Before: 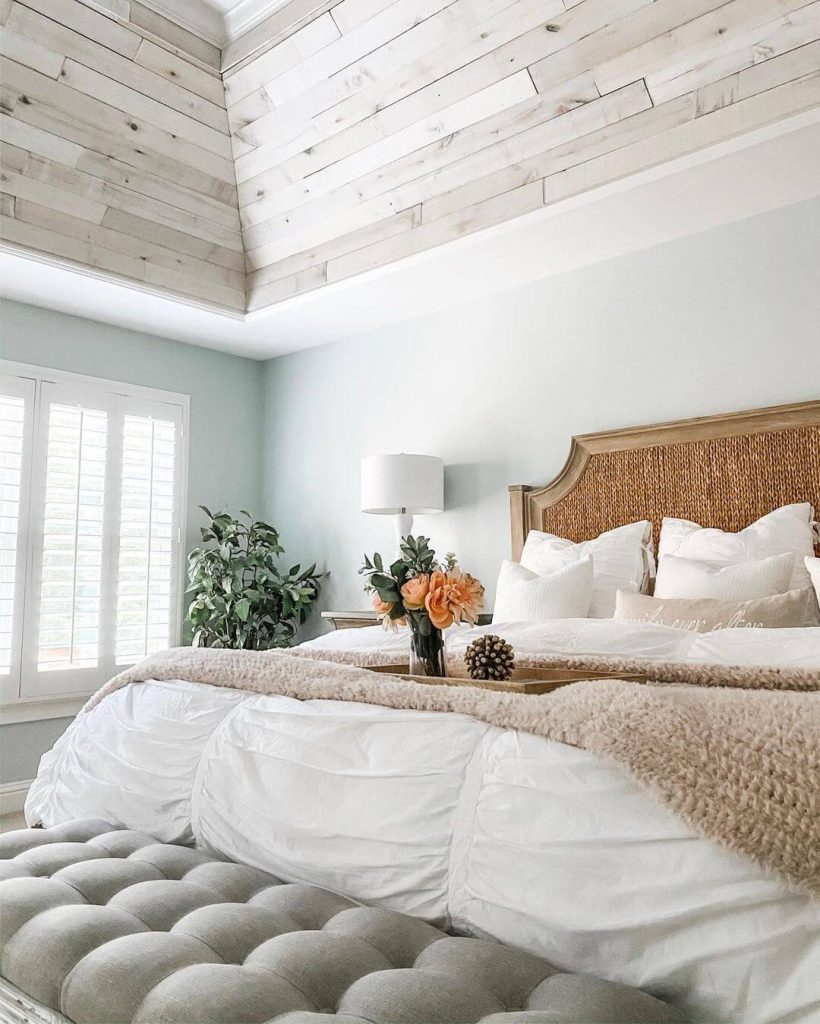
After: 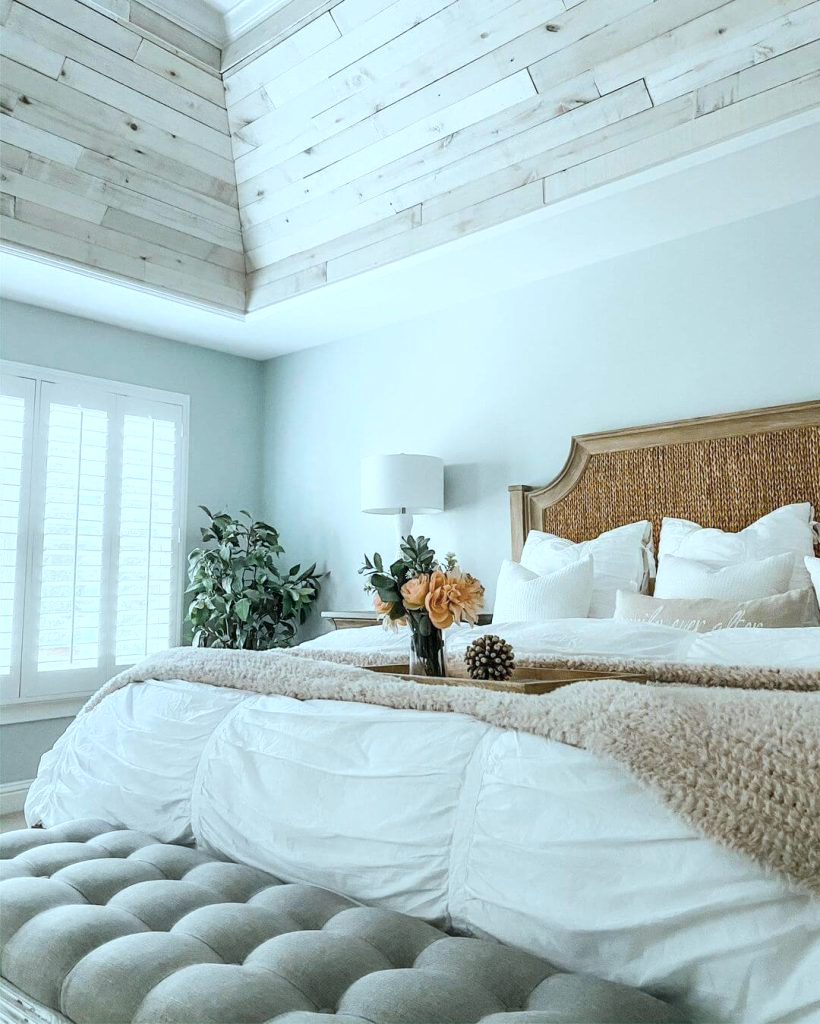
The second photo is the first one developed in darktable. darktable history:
color balance rgb: shadows lift › luminance -7.595%, shadows lift › chroma 2.427%, shadows lift › hue 202.4°, linear chroma grading › mid-tones 7.887%, perceptual saturation grading › global saturation 38.789%, global vibrance 20%
color correction: highlights a* -9.98, highlights b* -10.11
contrast brightness saturation: contrast 0.105, saturation -0.378
